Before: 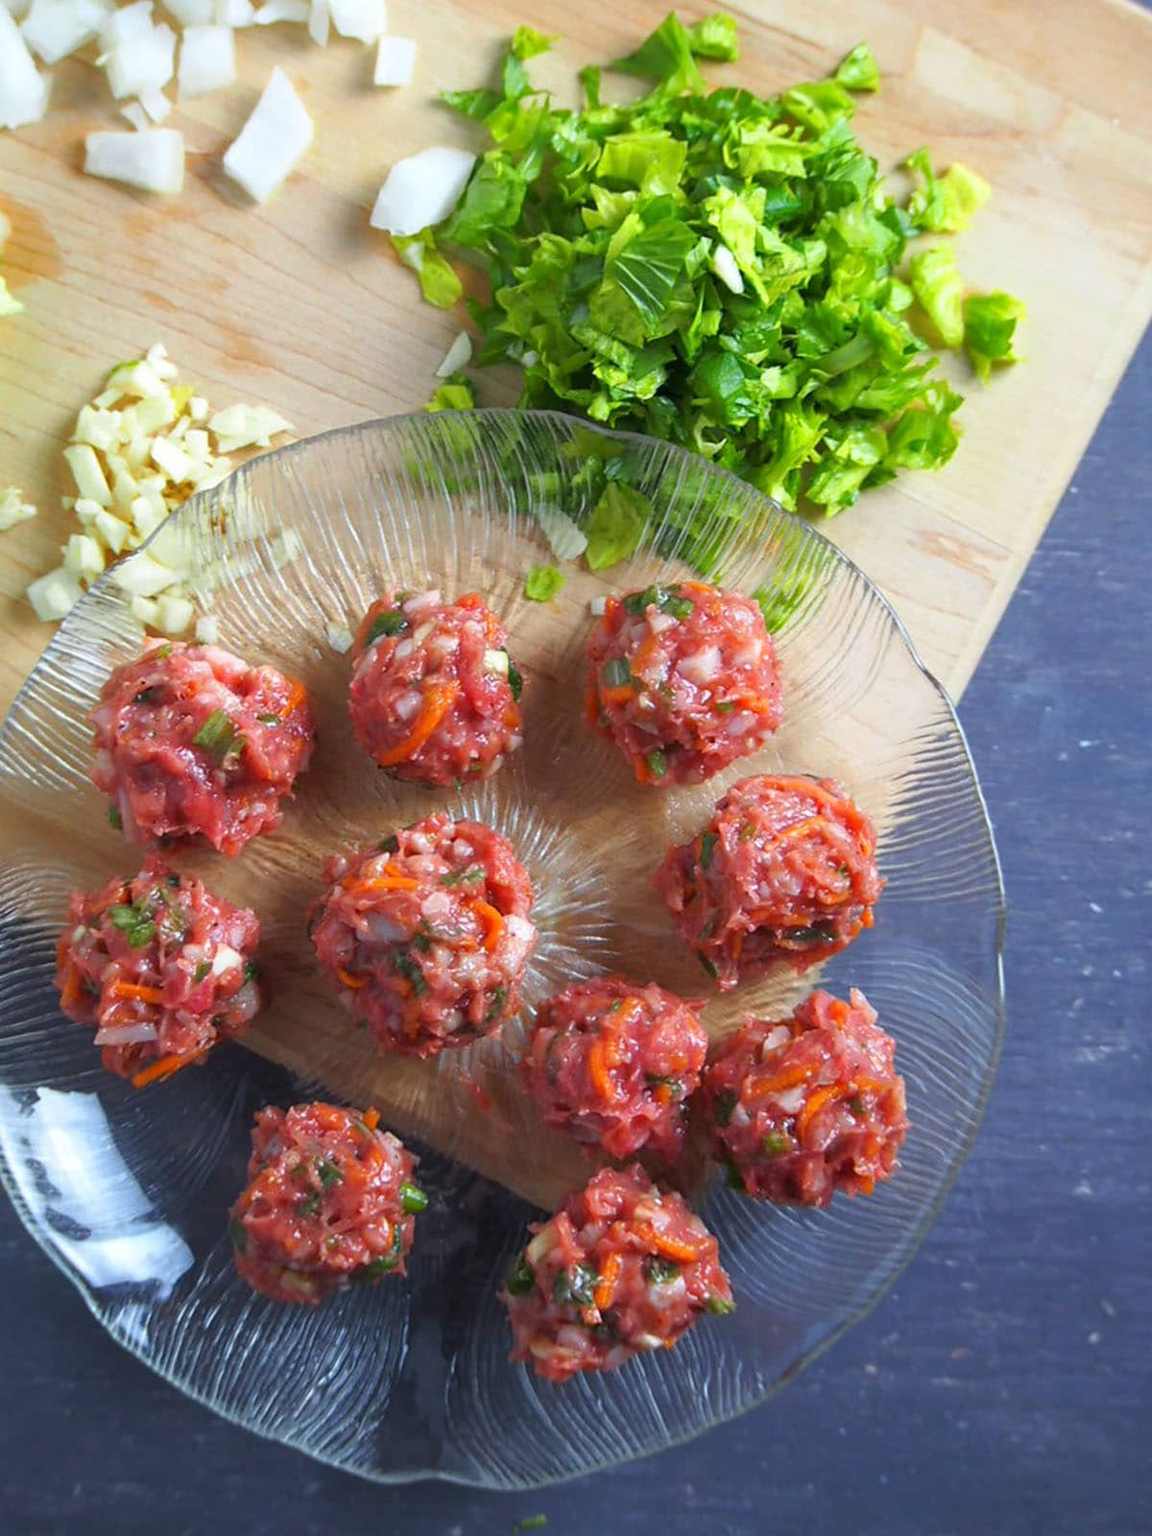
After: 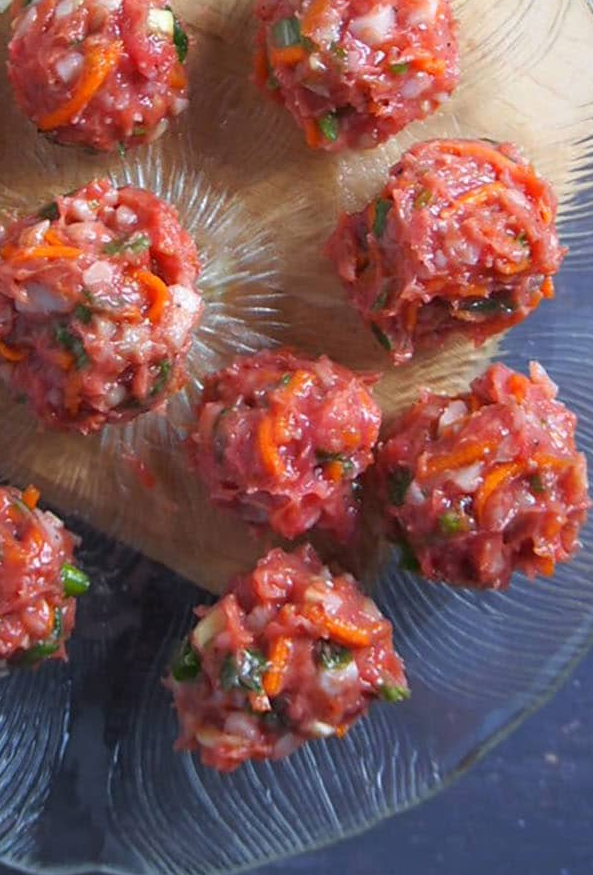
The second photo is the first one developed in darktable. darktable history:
rgb levels: preserve colors max RGB
crop: left 29.672%, top 41.786%, right 20.851%, bottom 3.487%
